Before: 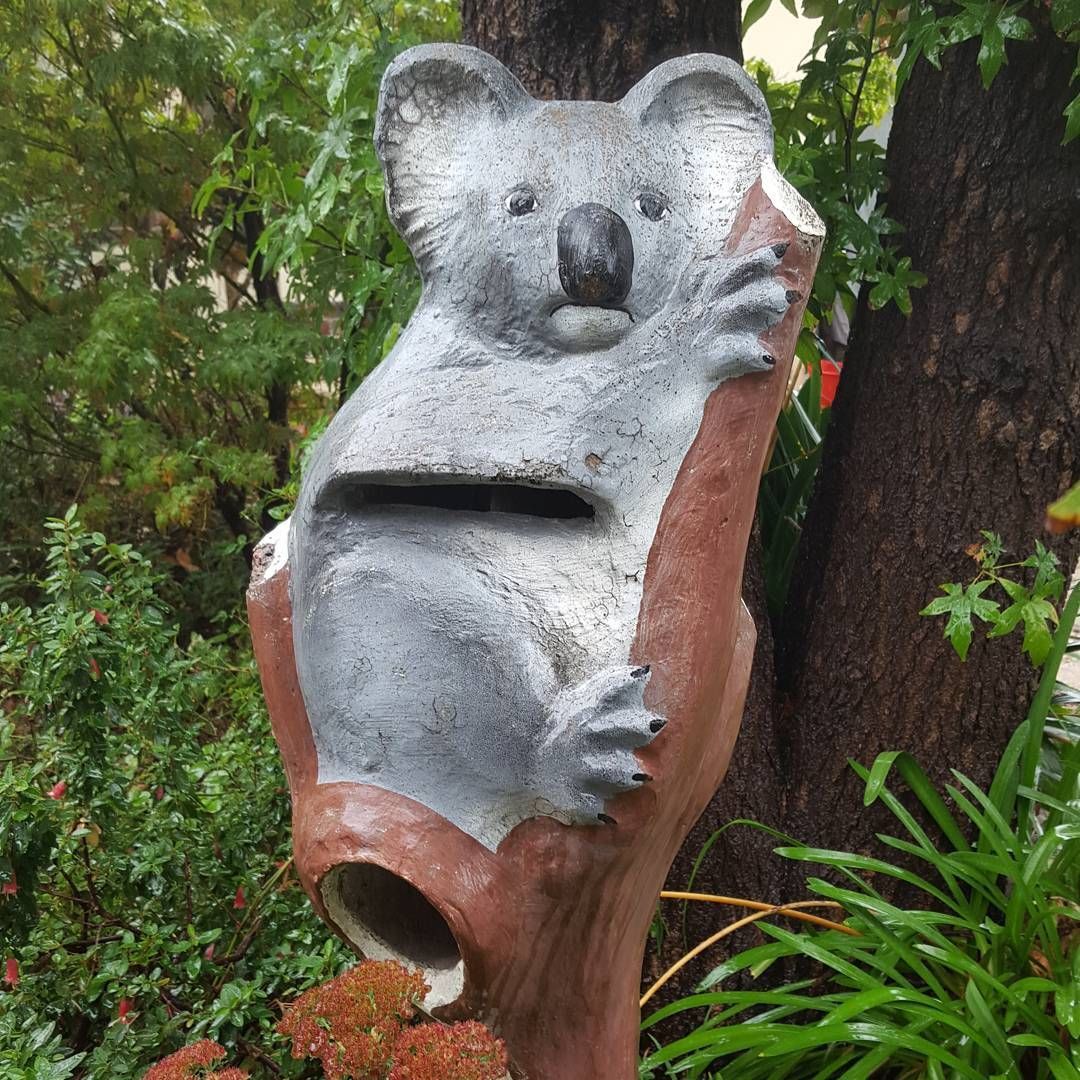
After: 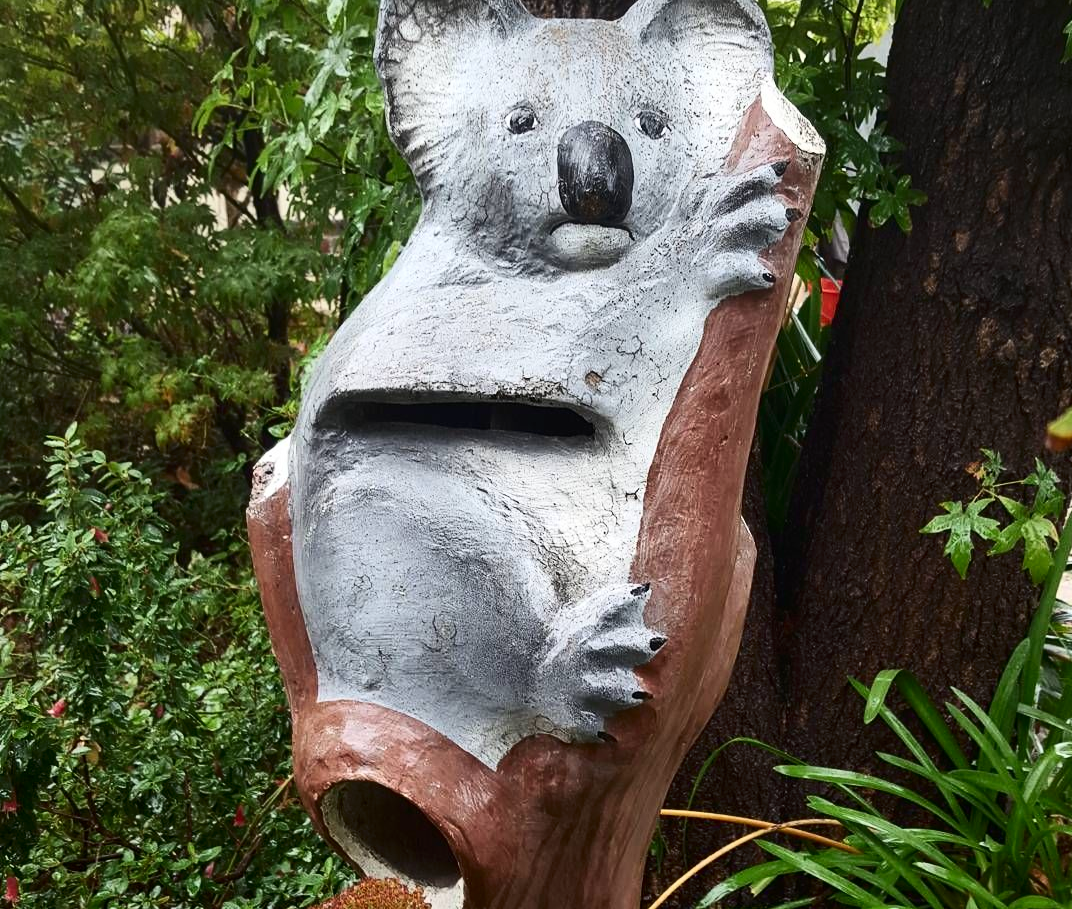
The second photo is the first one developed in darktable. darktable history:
contrast brightness saturation: contrast 0.28
crop: top 7.625%, bottom 8.027%
